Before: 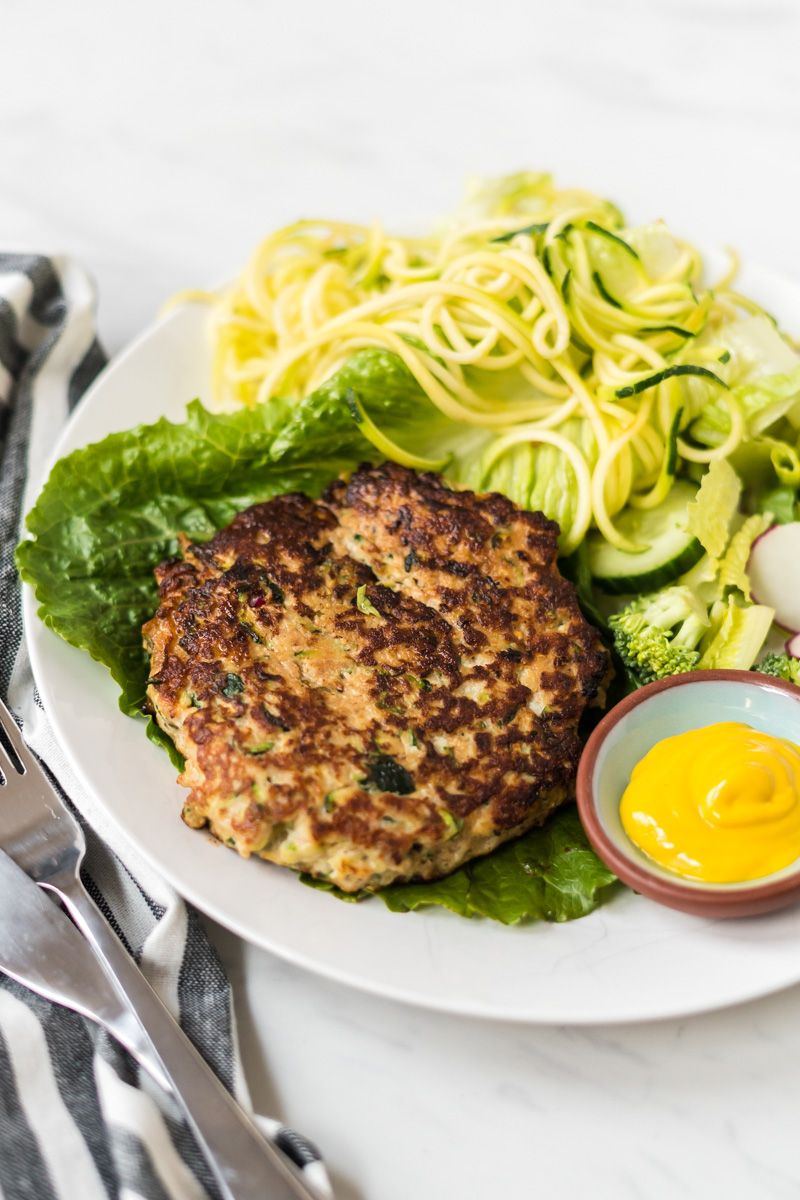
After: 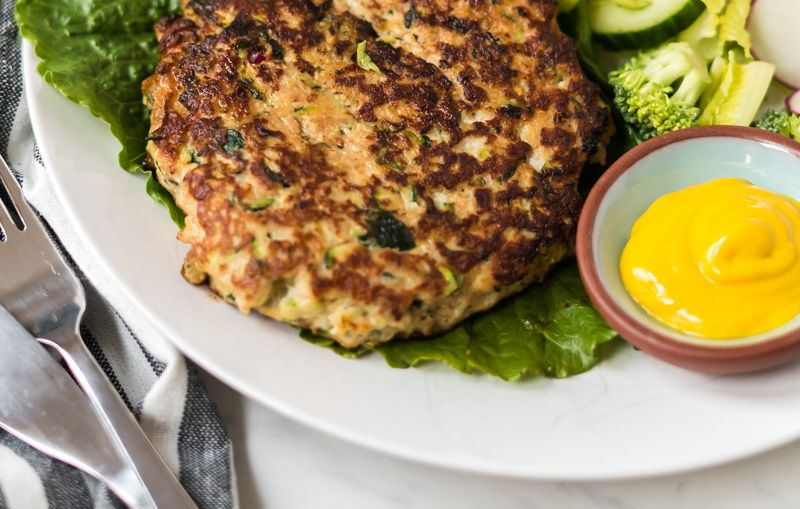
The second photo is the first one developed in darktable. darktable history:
crop: top 45.374%, bottom 12.177%
